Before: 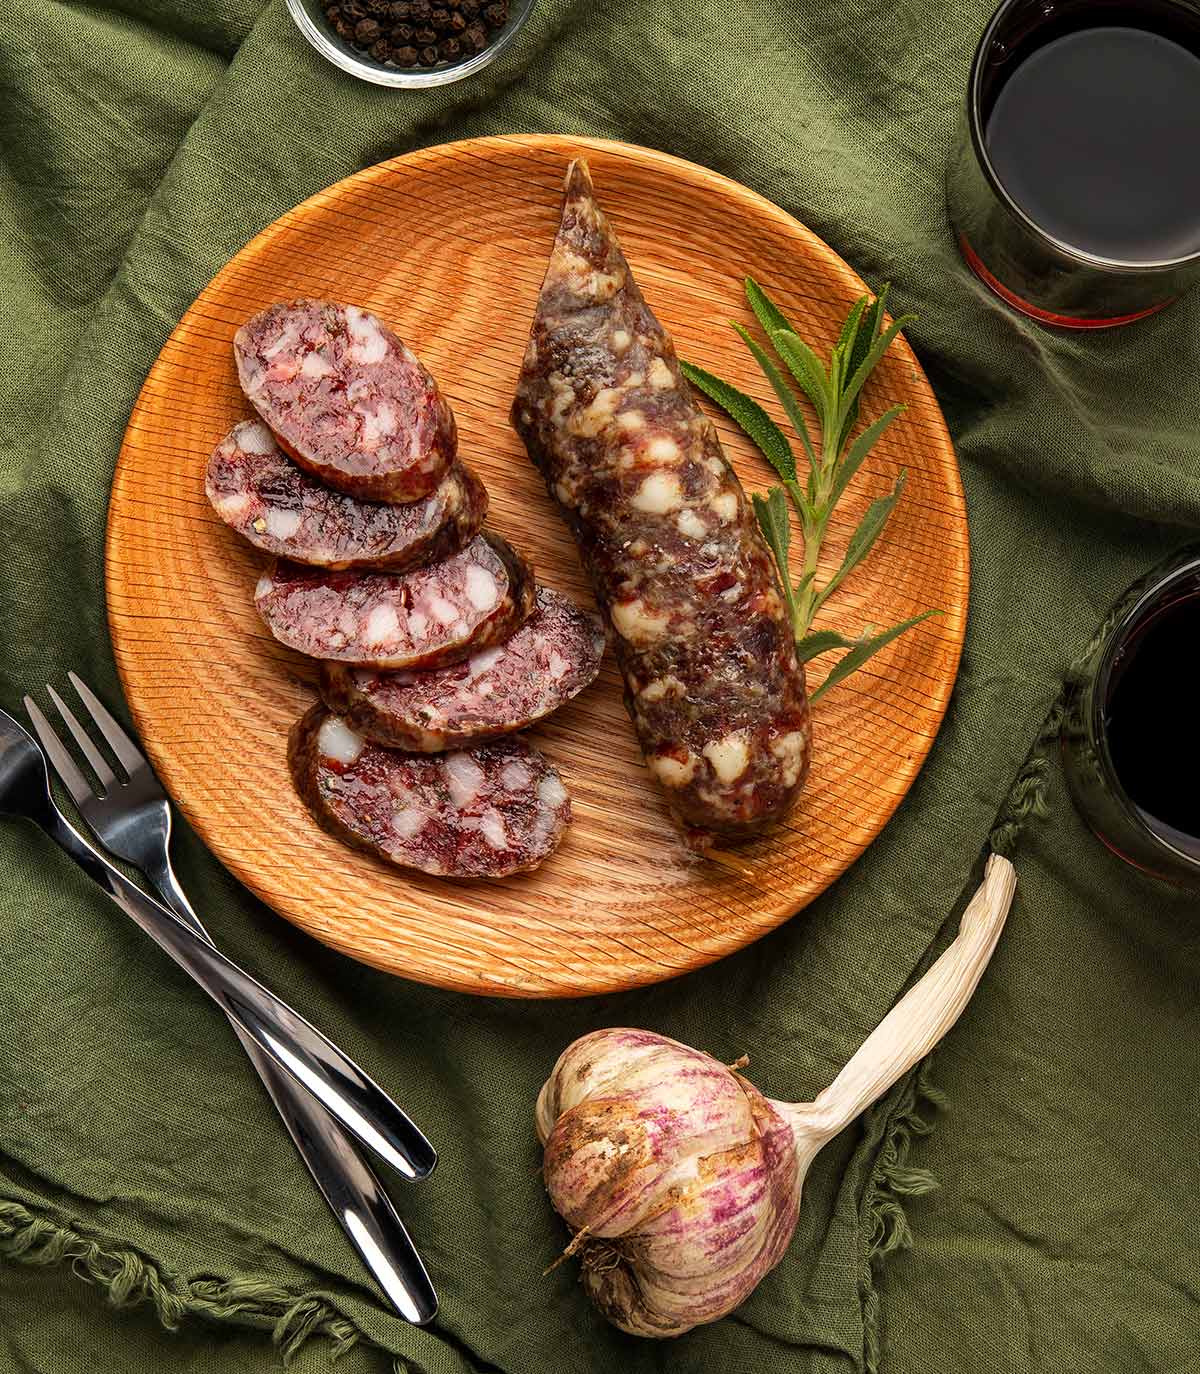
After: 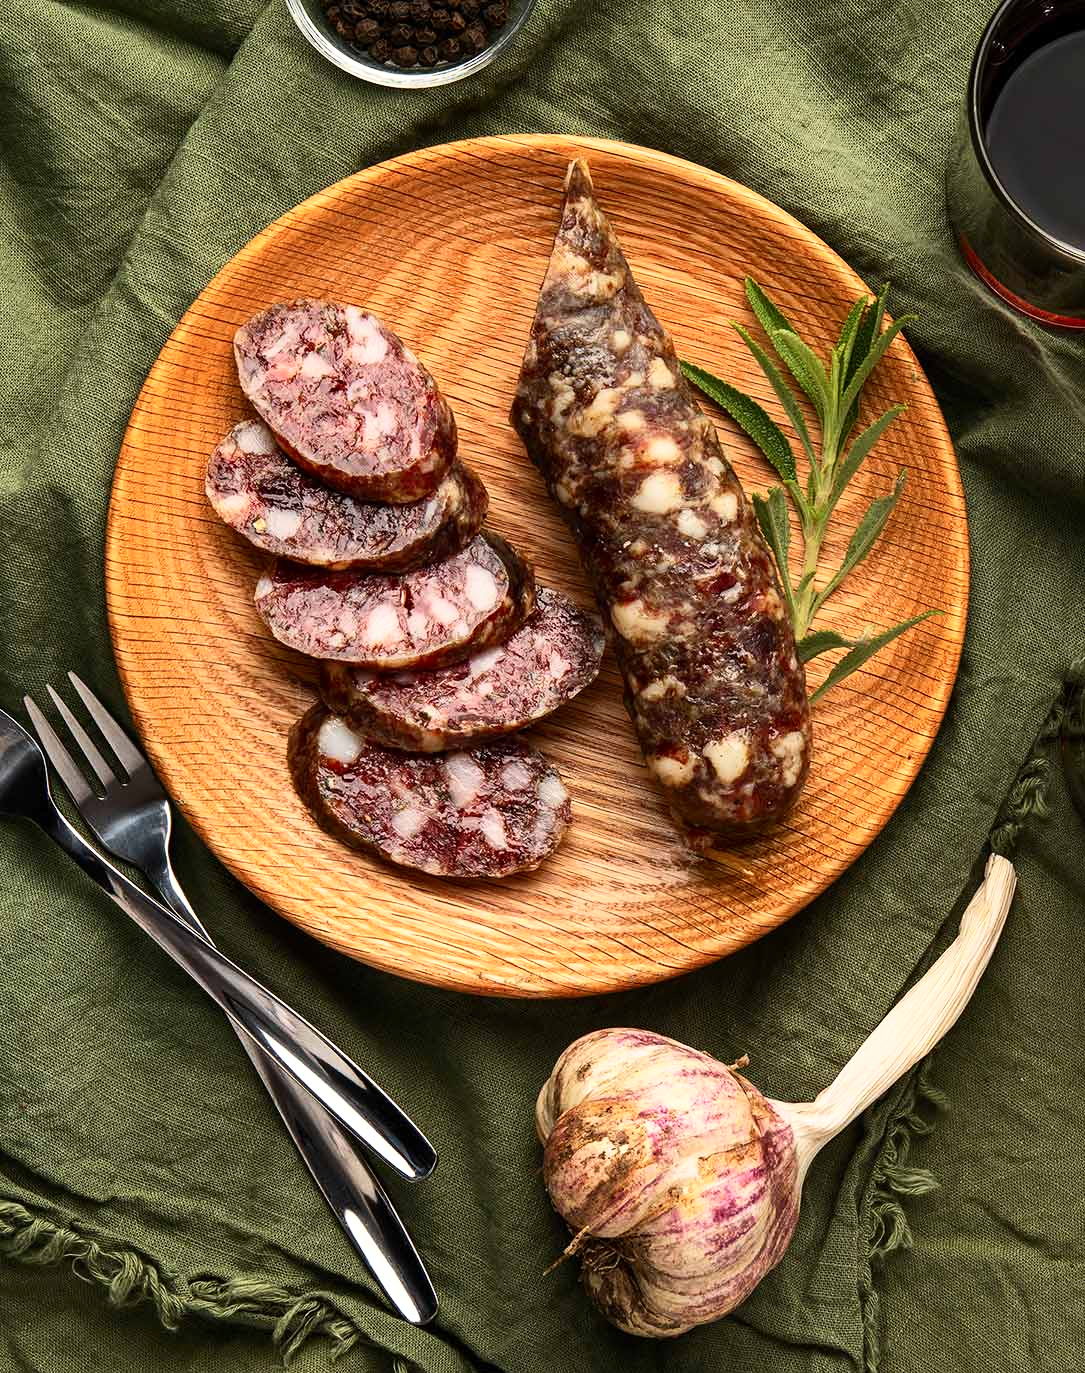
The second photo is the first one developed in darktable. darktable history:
crop: right 9.509%, bottom 0.031%
tone equalizer: on, module defaults
contrast brightness saturation: contrast 0.24, brightness 0.09
